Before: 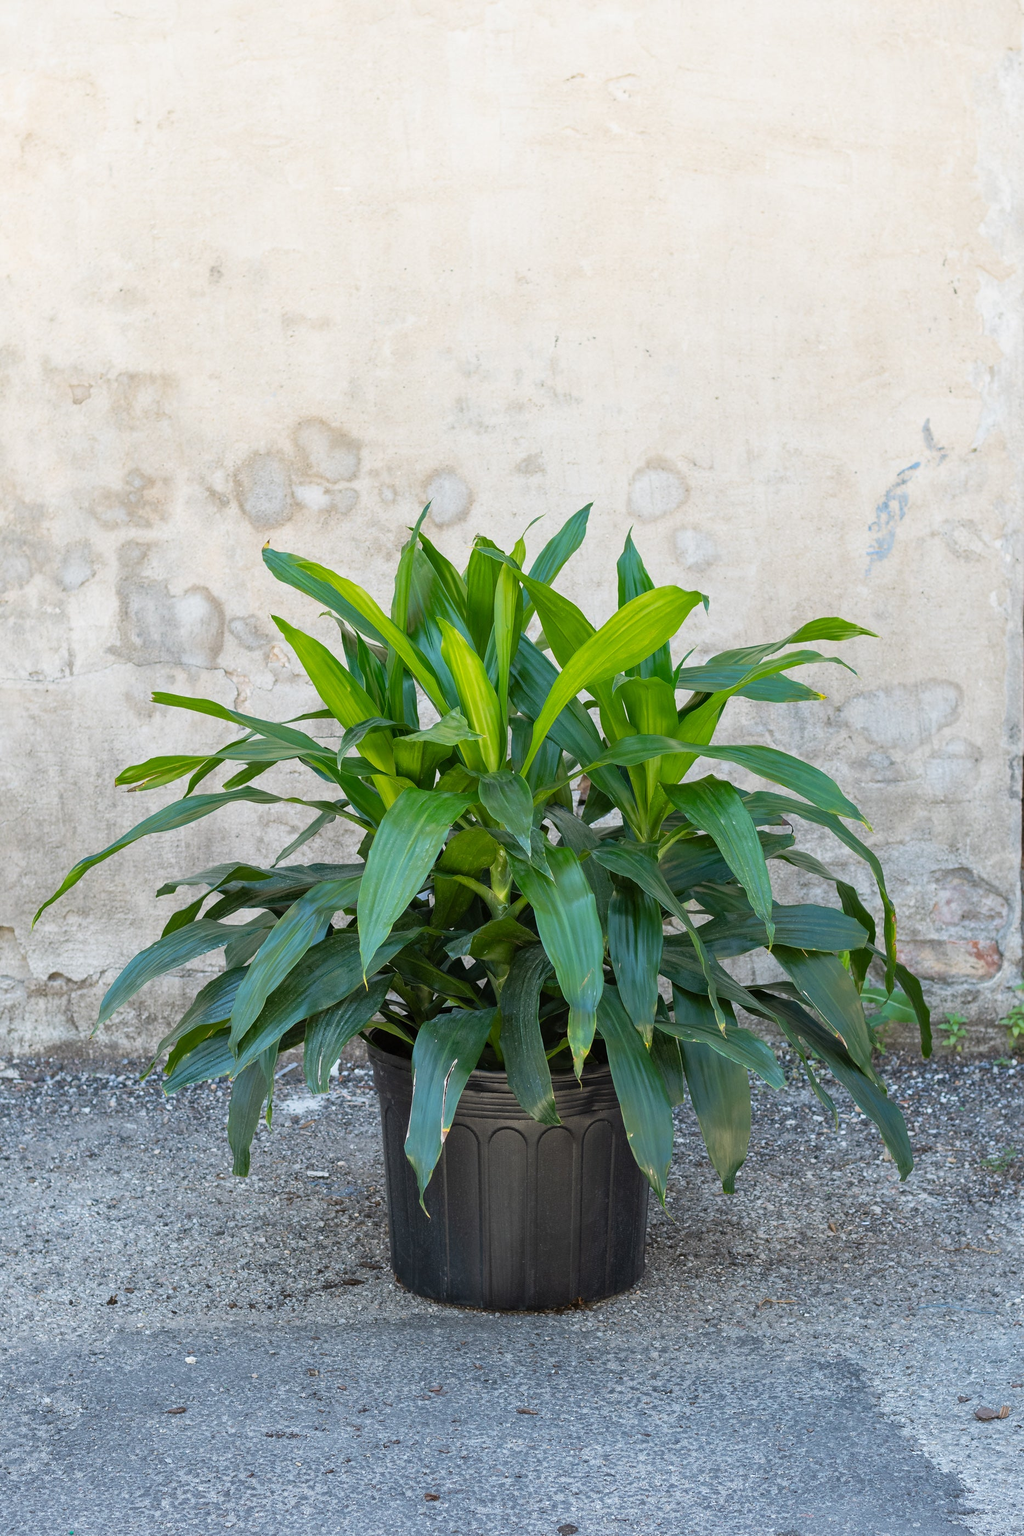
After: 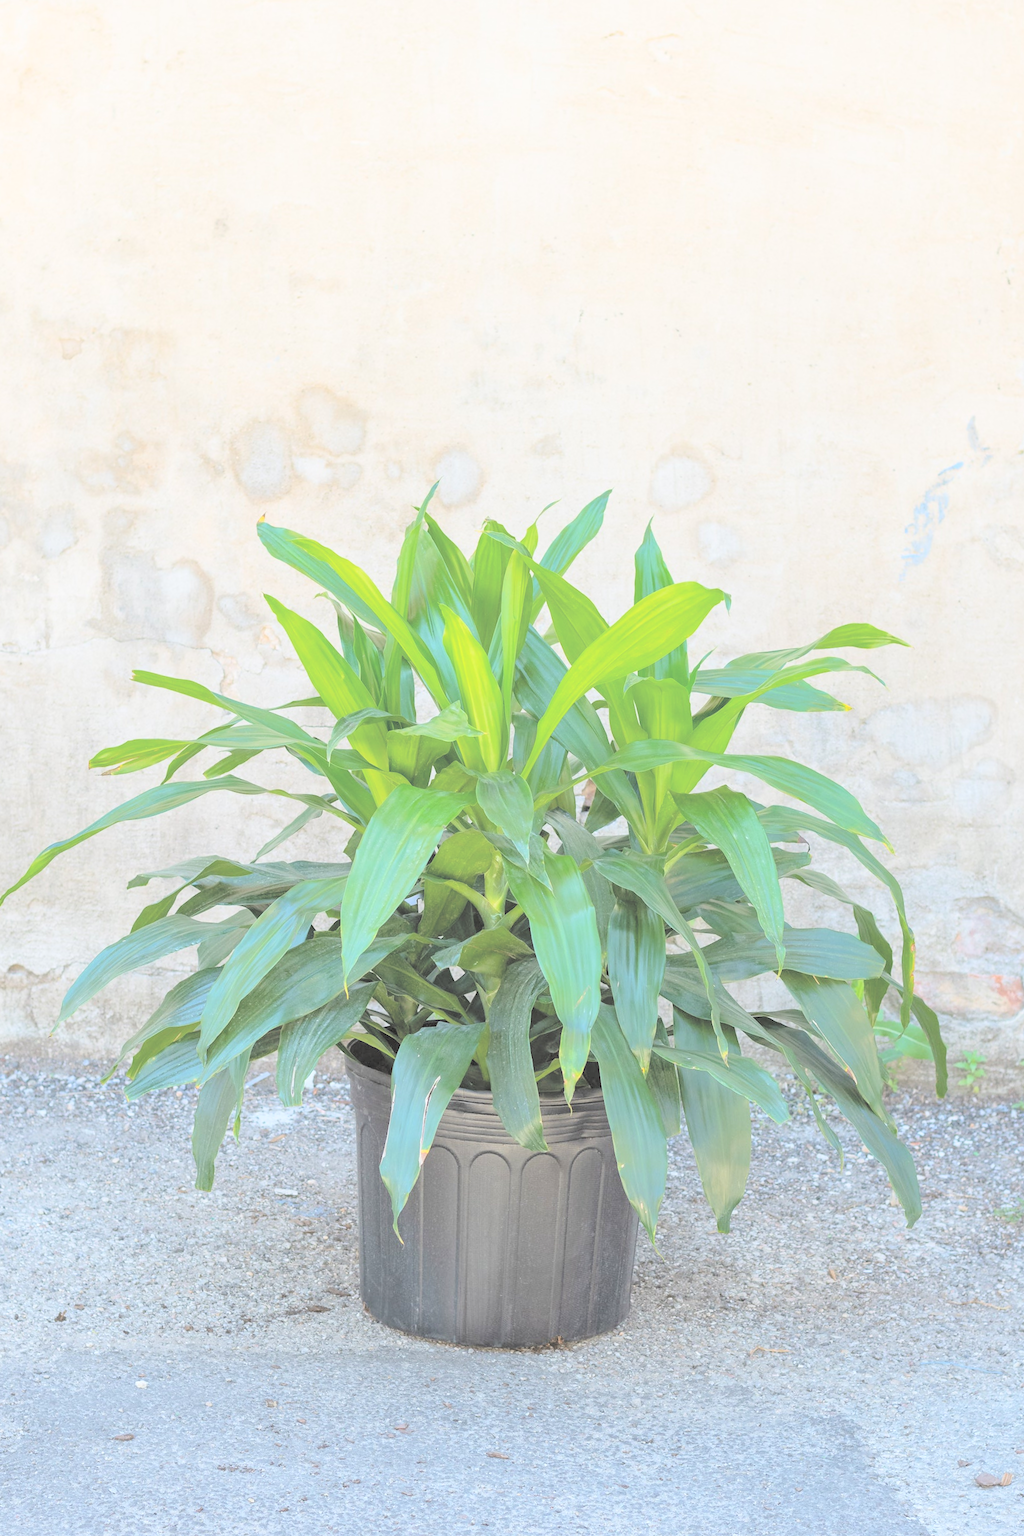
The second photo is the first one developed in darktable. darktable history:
crop and rotate: angle -2.61°
contrast brightness saturation: brightness 0.992
exposure: compensate highlight preservation false
